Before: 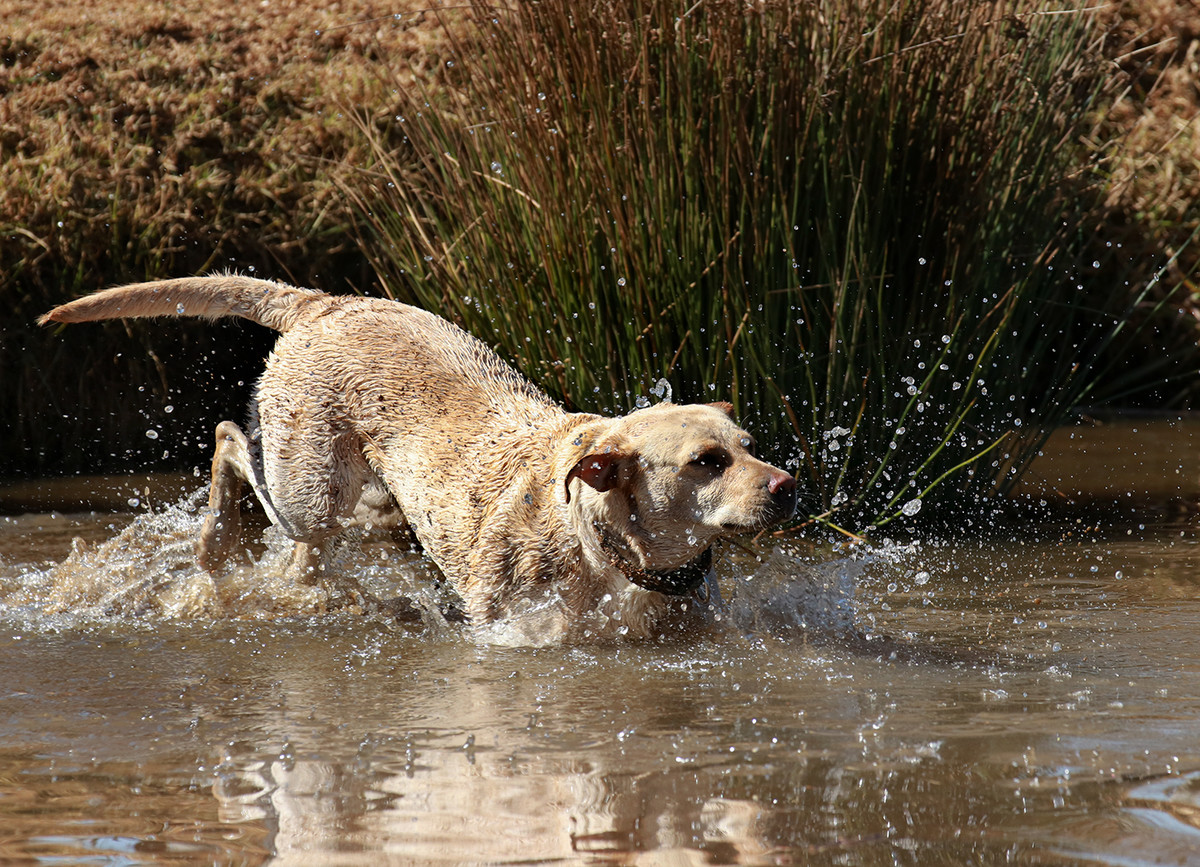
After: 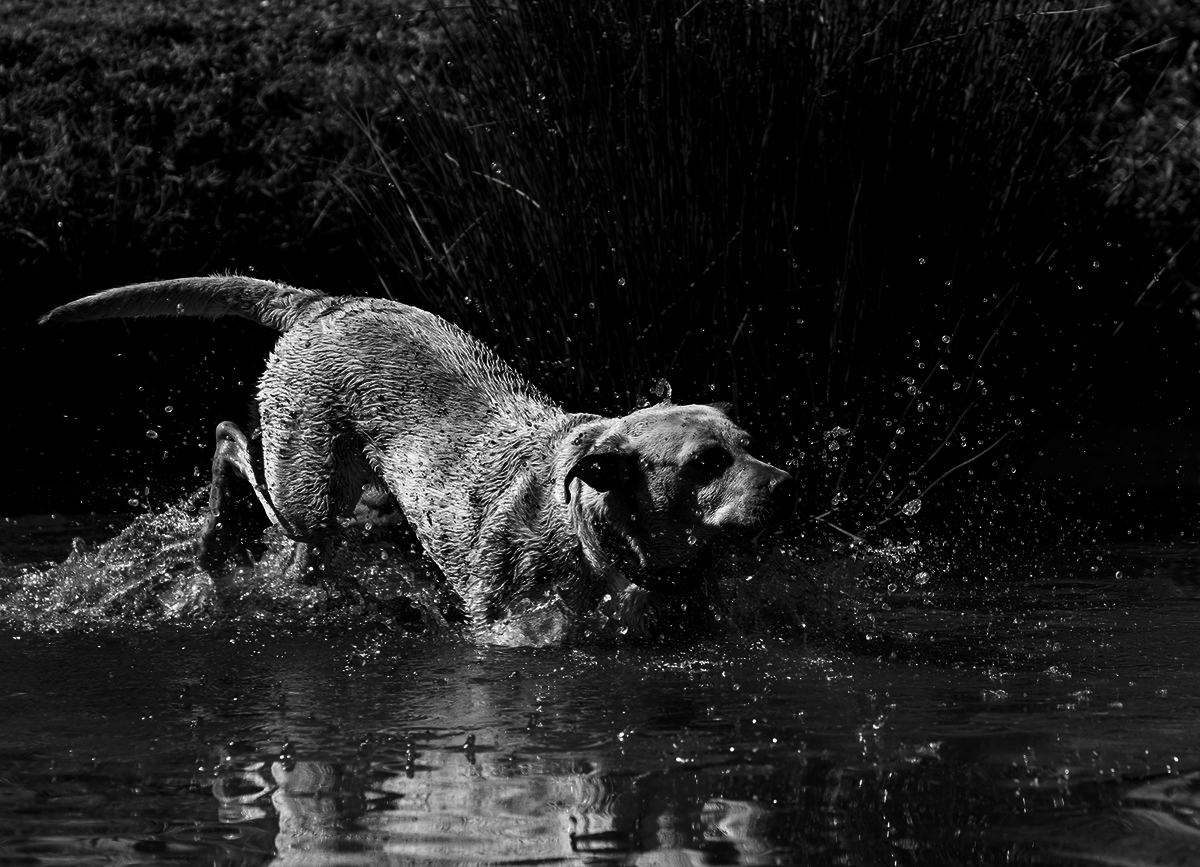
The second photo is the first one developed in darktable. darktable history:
contrast brightness saturation: contrast 0.02, brightness -0.998, saturation -0.993
